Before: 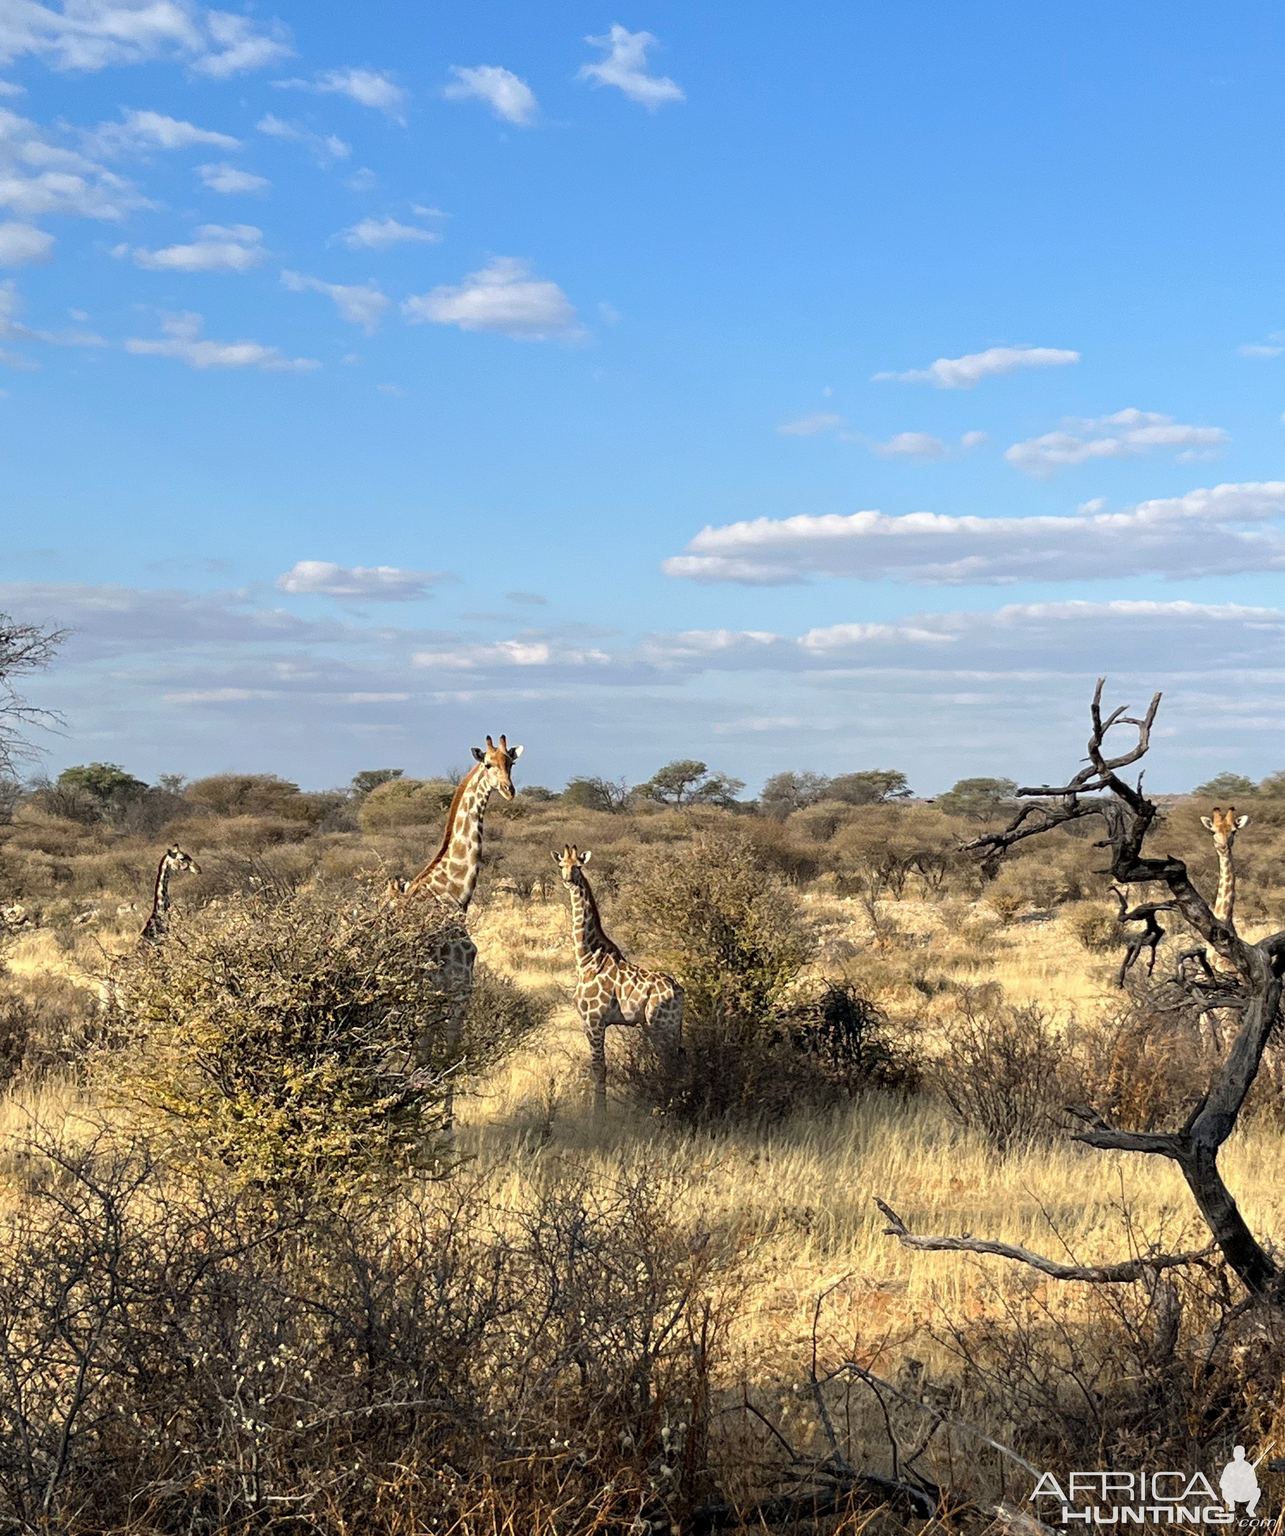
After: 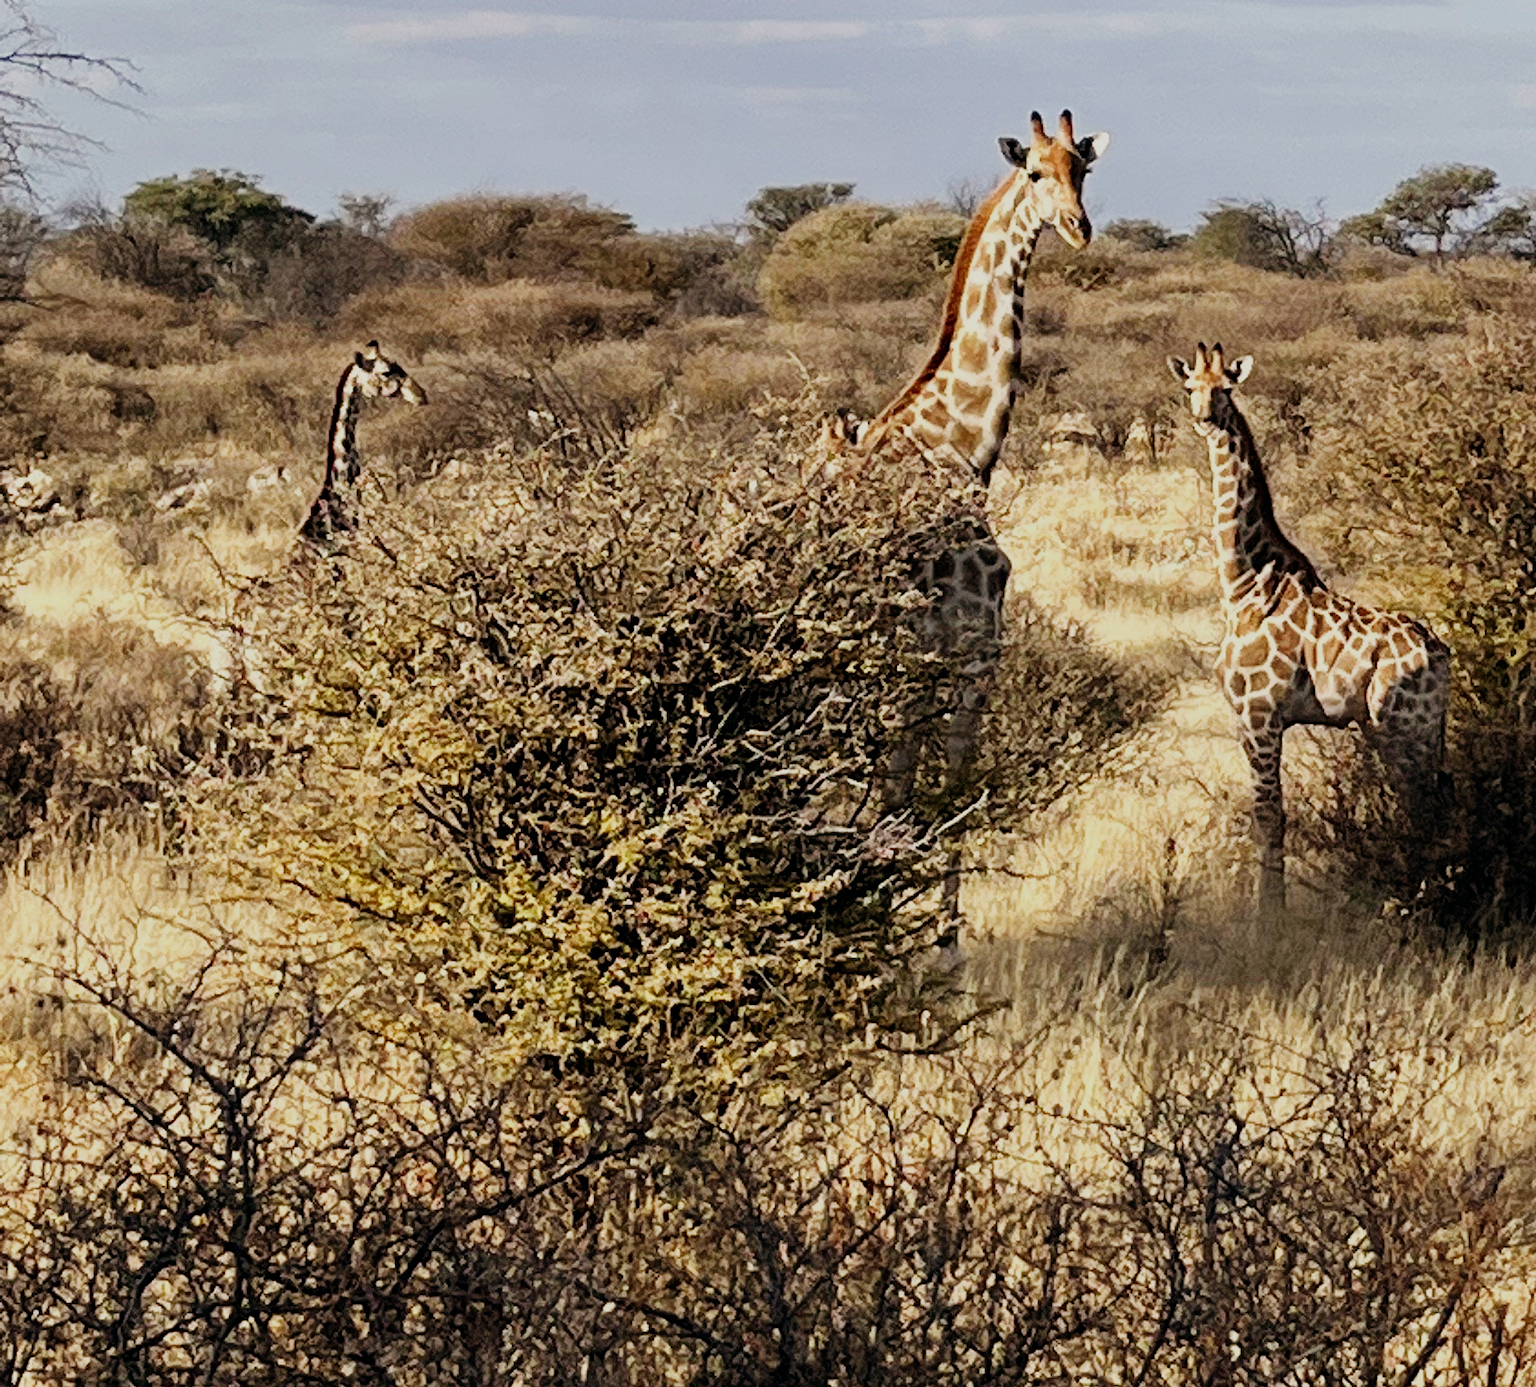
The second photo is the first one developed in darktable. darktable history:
sigmoid: skew -0.2, preserve hue 0%, red attenuation 0.1, red rotation 0.035, green attenuation 0.1, green rotation -0.017, blue attenuation 0.15, blue rotation -0.052, base primaries Rec2020
crop: top 44.483%, right 43.593%, bottom 12.892%
color balance: lift [0.998, 0.998, 1.001, 1.002], gamma [0.995, 1.025, 0.992, 0.975], gain [0.995, 1.02, 0.997, 0.98]
